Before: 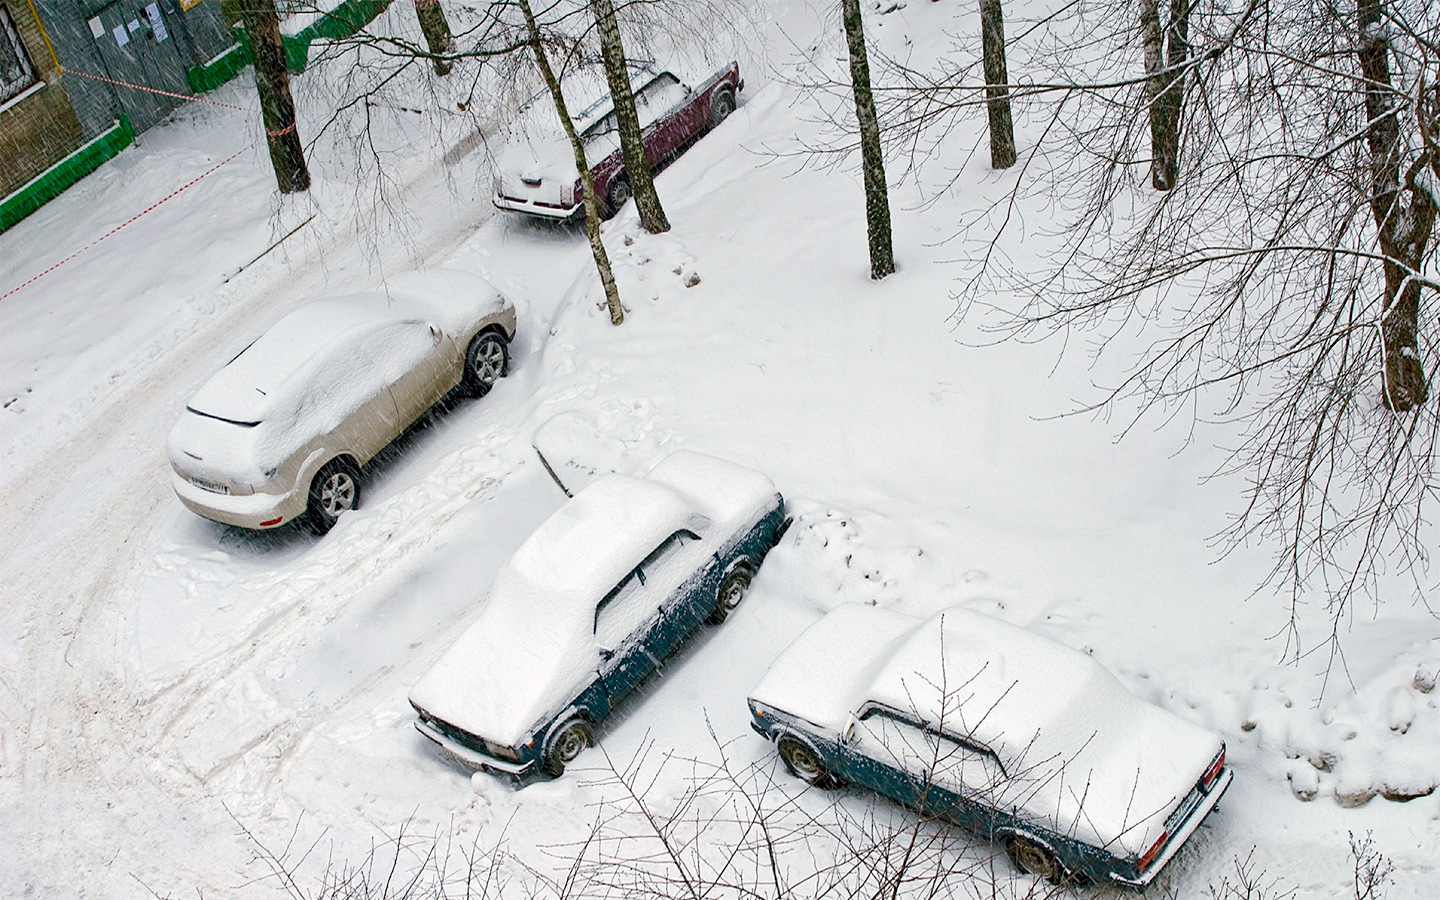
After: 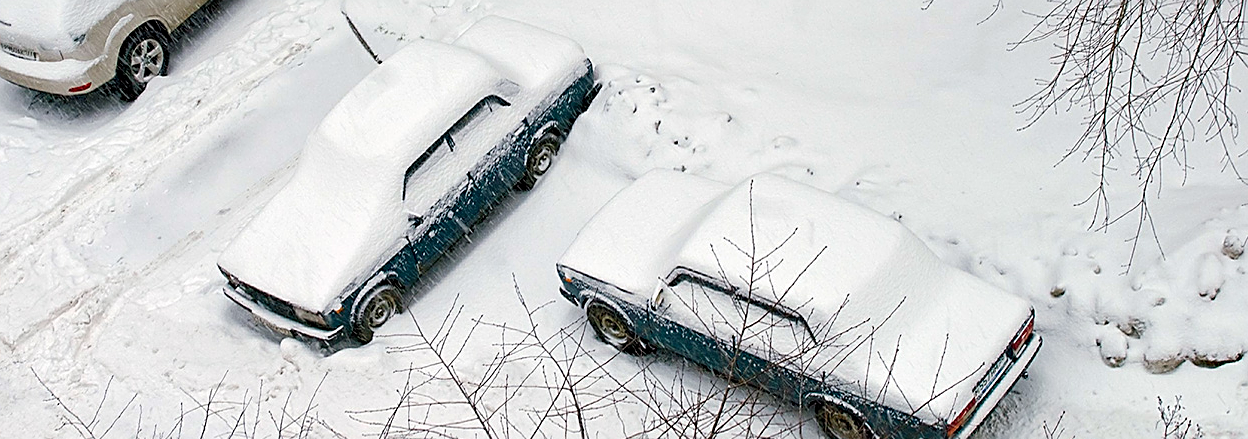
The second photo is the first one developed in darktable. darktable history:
sharpen: on, module defaults
crop and rotate: left 13.319%, top 48.284%, bottom 2.853%
